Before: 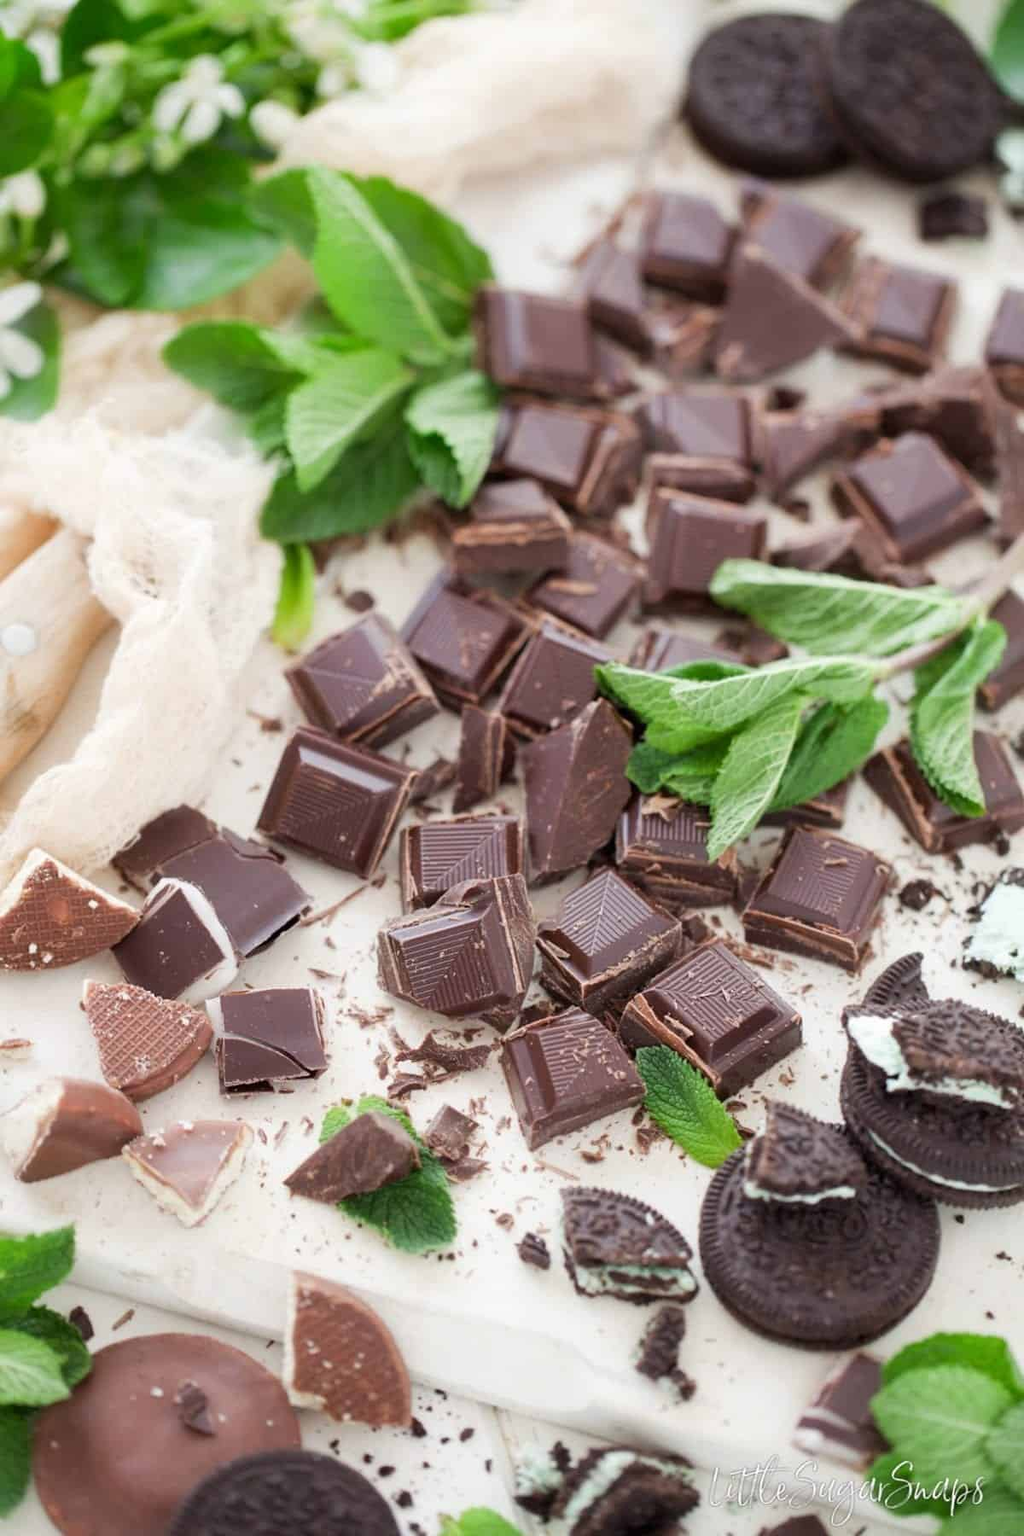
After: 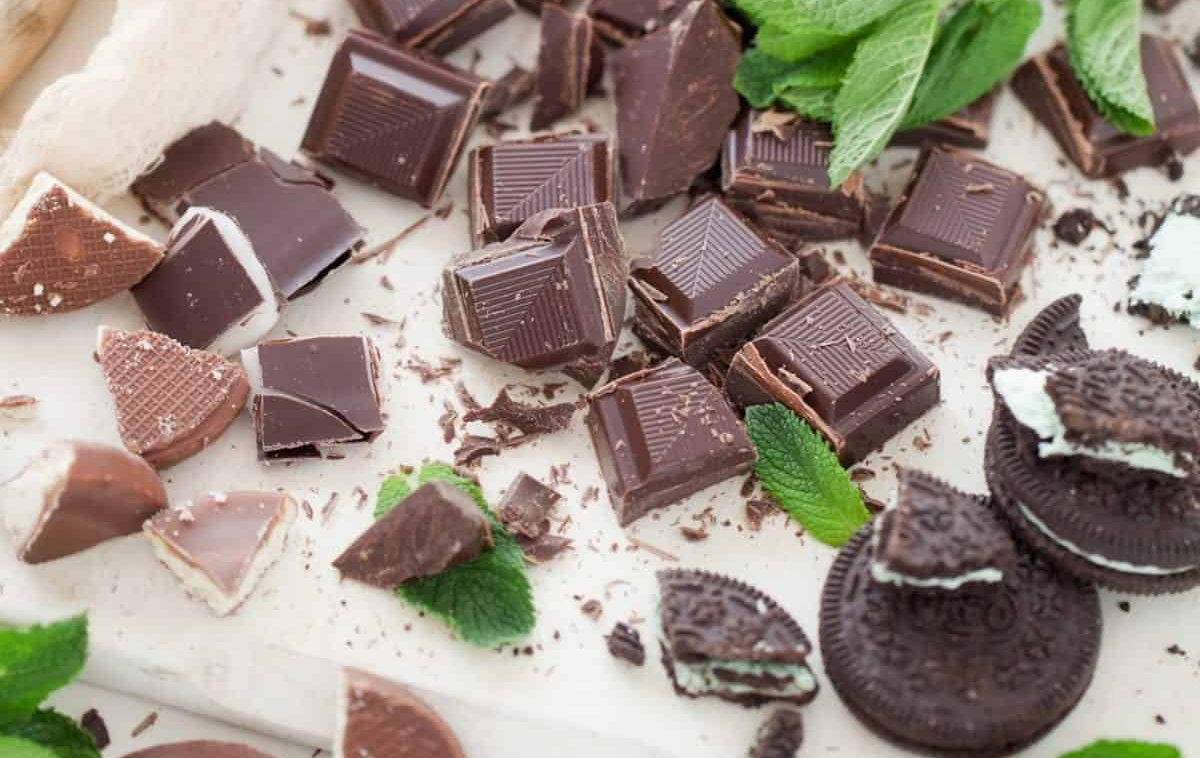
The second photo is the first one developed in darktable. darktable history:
crop: top 45.67%, bottom 12.196%
tone equalizer: -7 EV 0.208 EV, -6 EV 0.127 EV, -5 EV 0.093 EV, -4 EV 0.059 EV, -2 EV -0.017 EV, -1 EV -0.063 EV, +0 EV -0.042 EV, mask exposure compensation -0.493 EV
